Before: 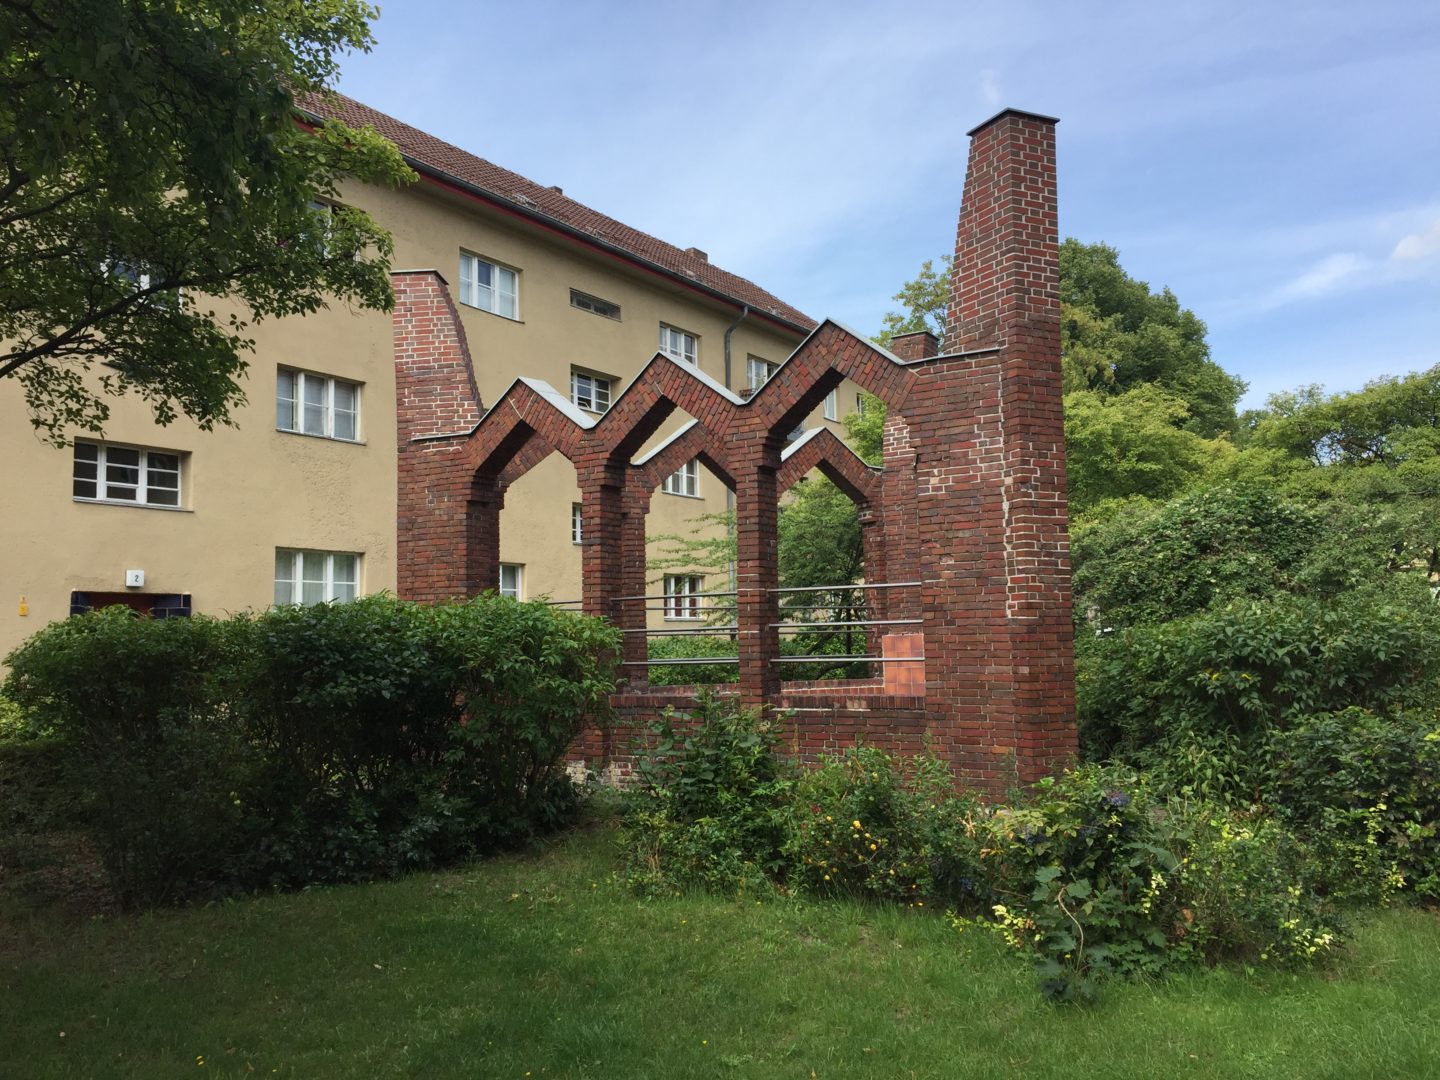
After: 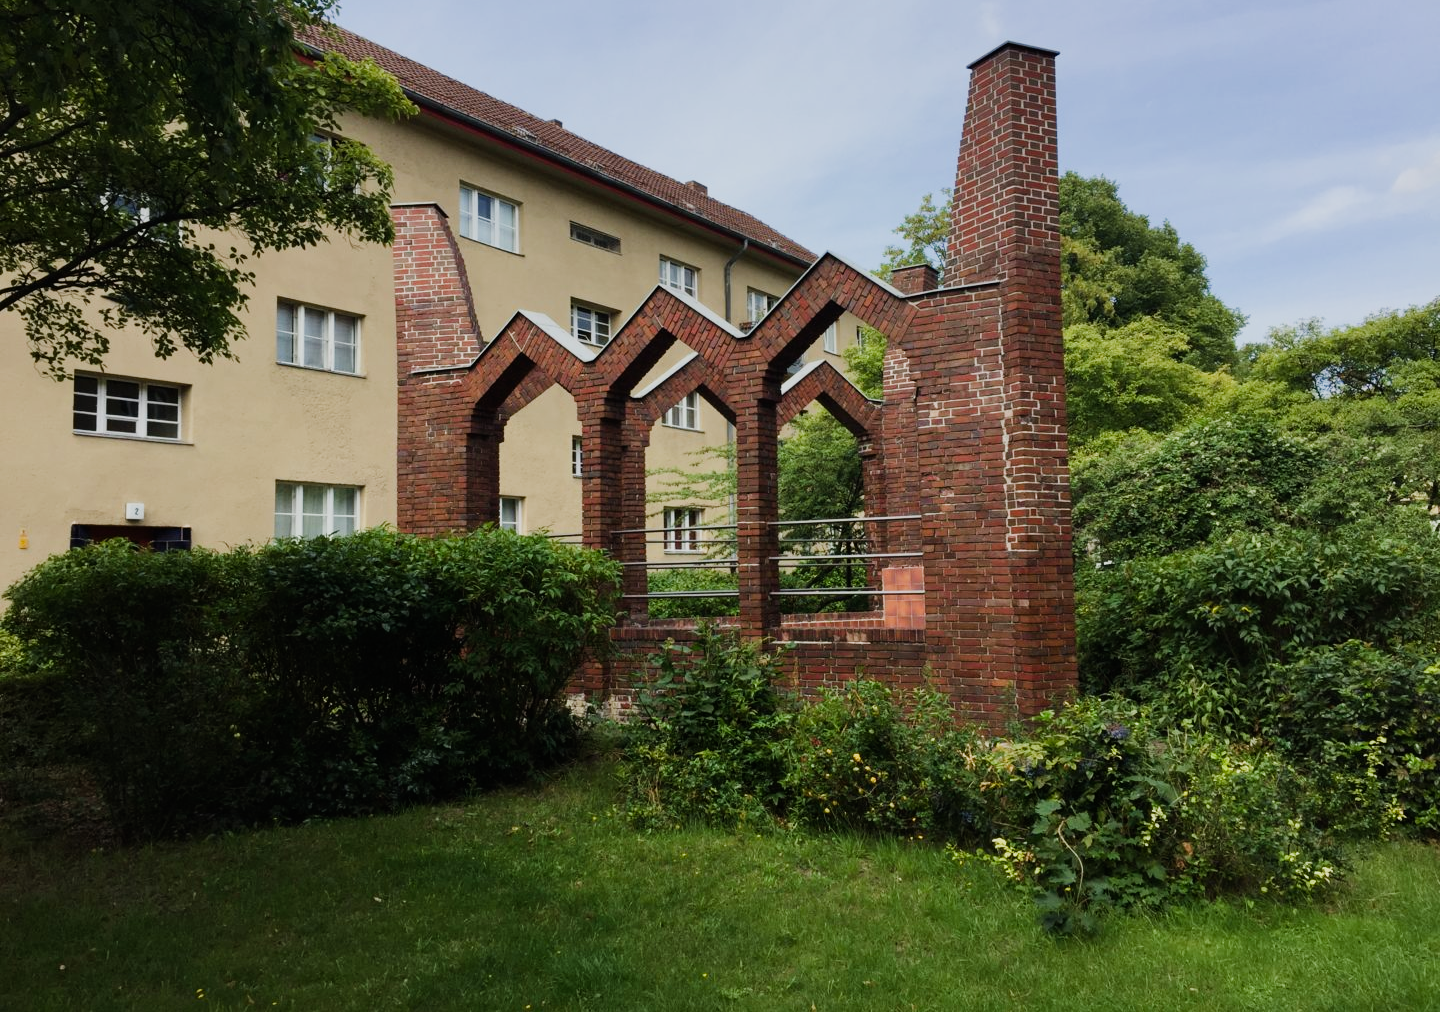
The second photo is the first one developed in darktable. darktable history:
crop and rotate: top 6.25%
sigmoid: on, module defaults
